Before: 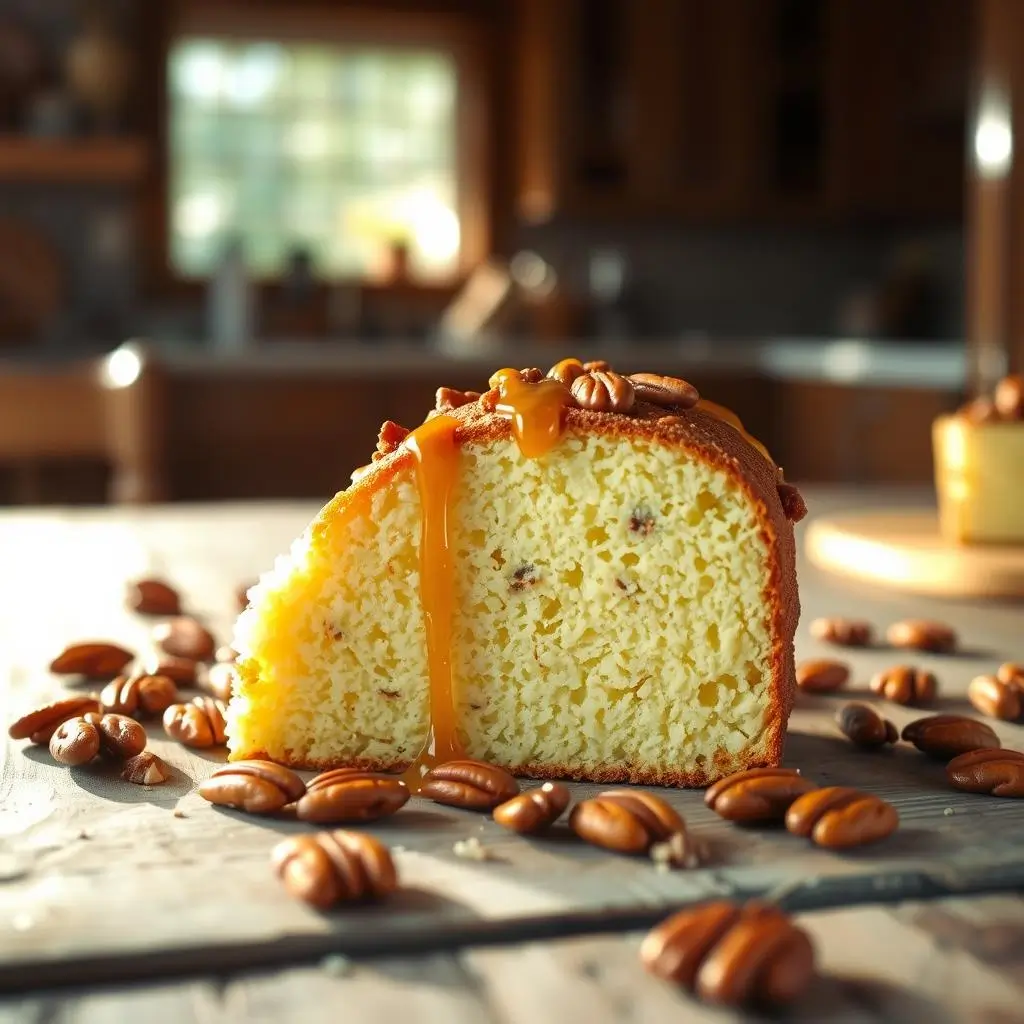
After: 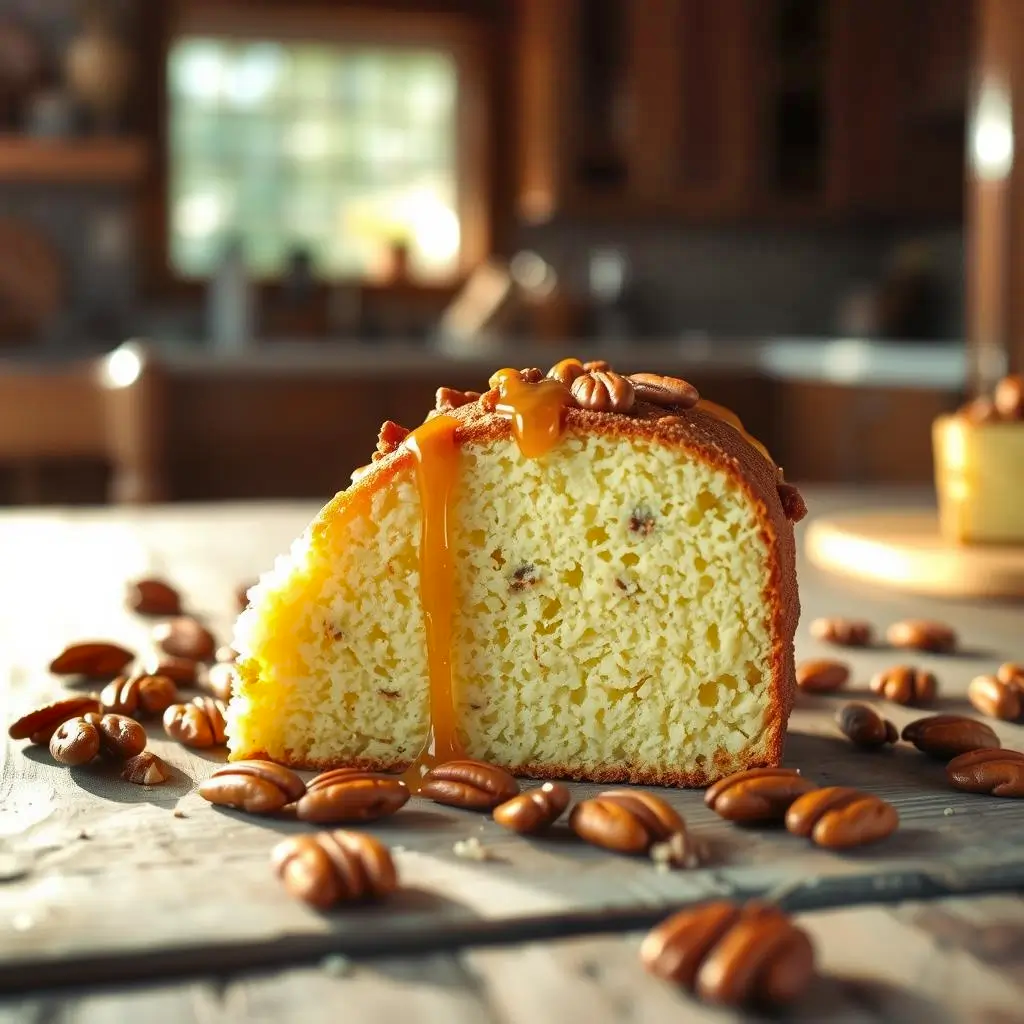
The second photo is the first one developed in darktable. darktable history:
shadows and highlights: shadows 59.4, soften with gaussian
